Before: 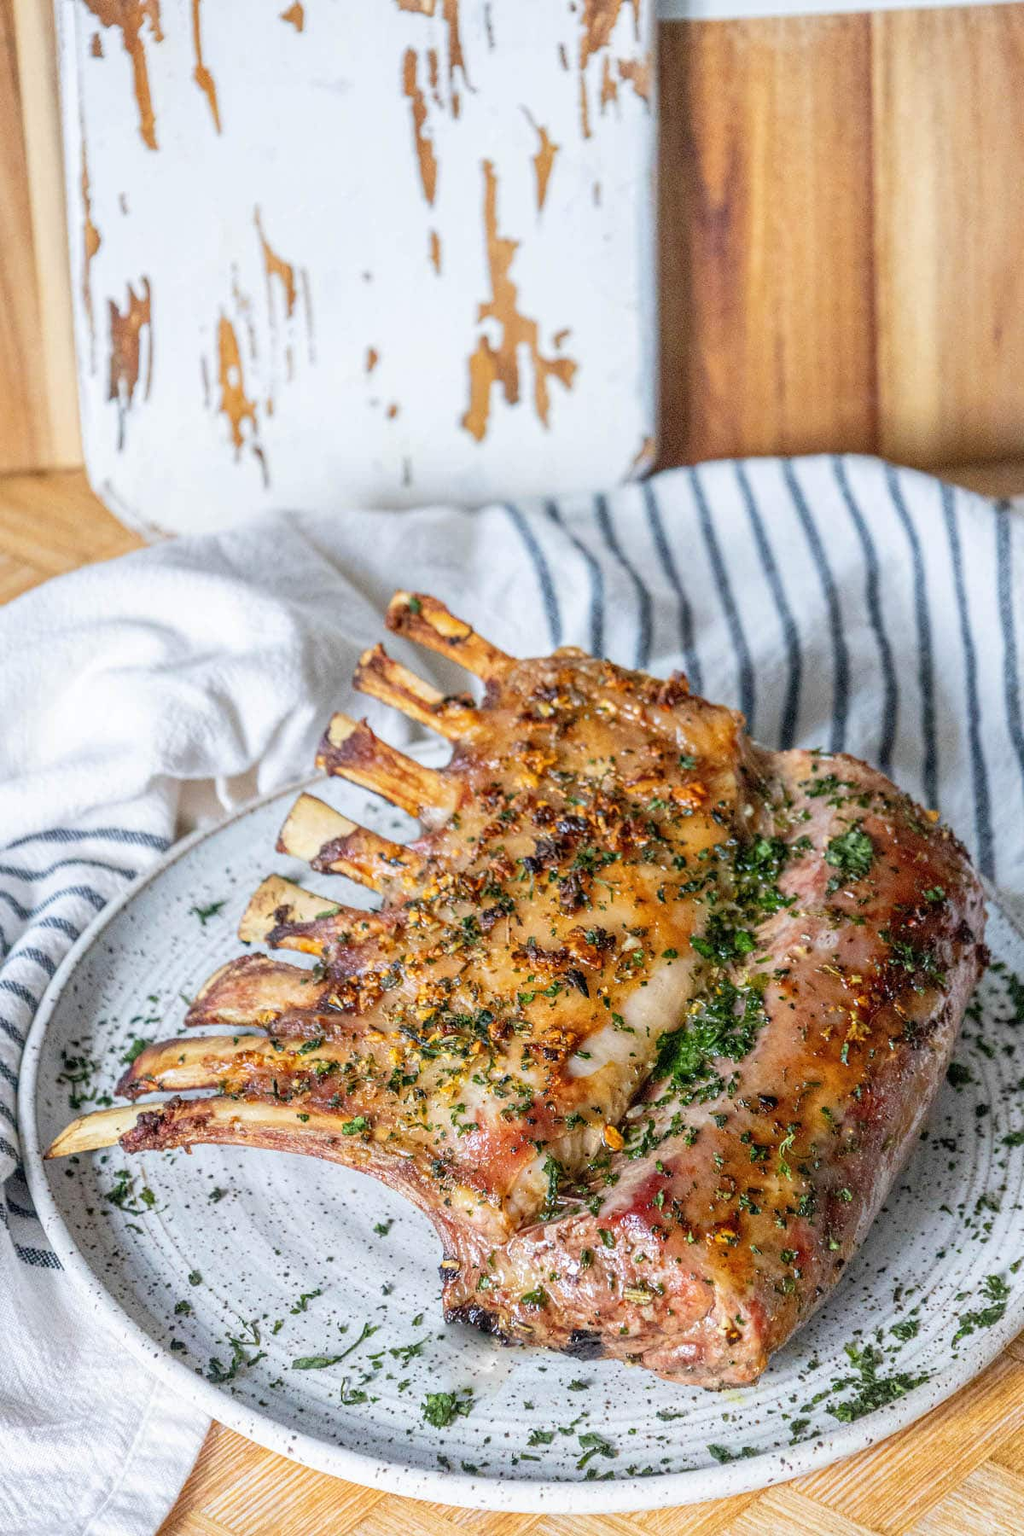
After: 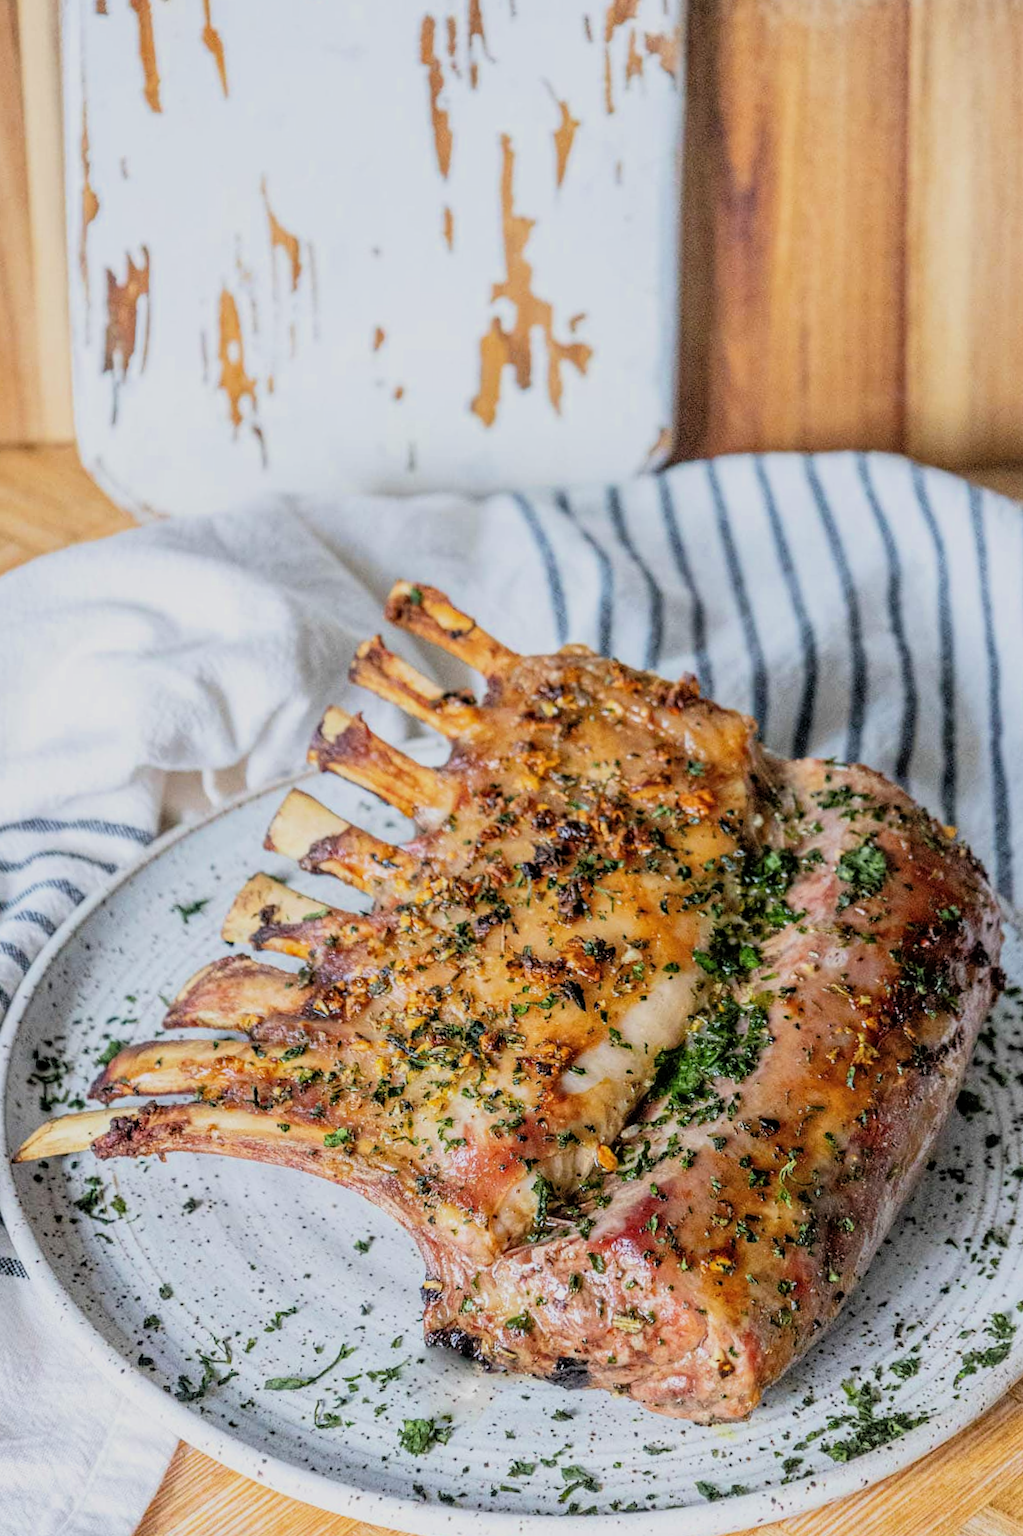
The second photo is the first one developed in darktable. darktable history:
filmic rgb: threshold 3 EV, hardness 4.17, latitude 50%, contrast 1.1, preserve chrominance max RGB, color science v6 (2022), contrast in shadows safe, contrast in highlights safe, enable highlight reconstruction true
crop and rotate: angle -1.69°
